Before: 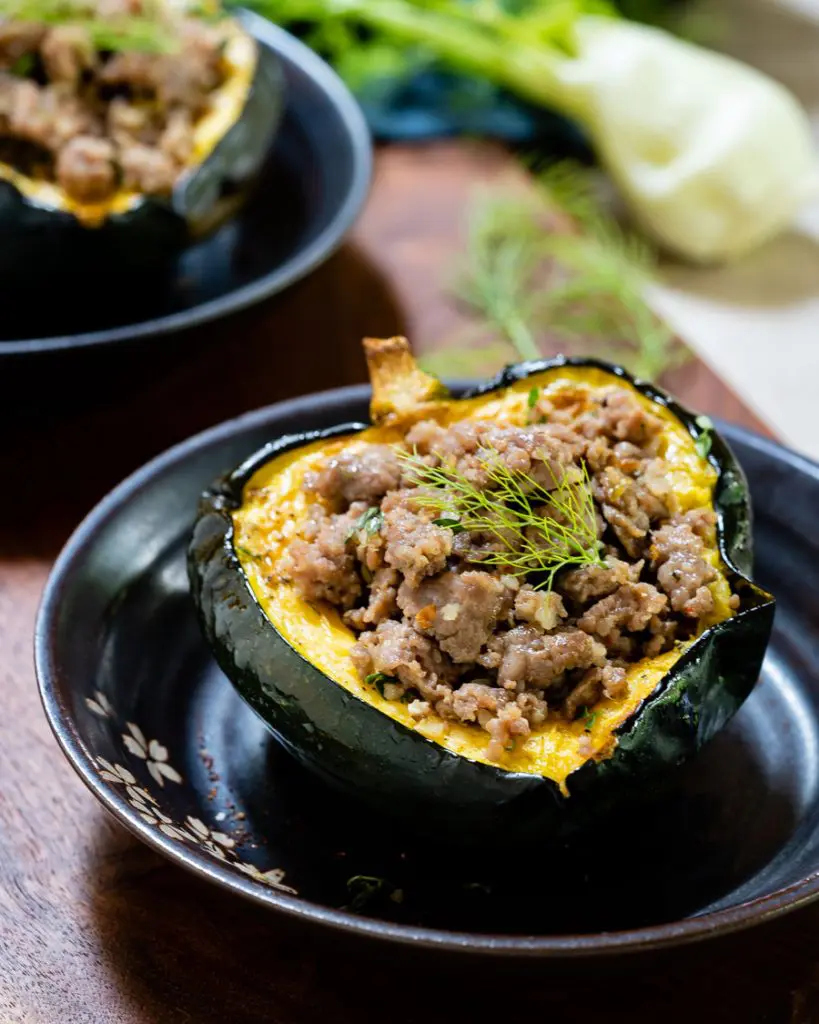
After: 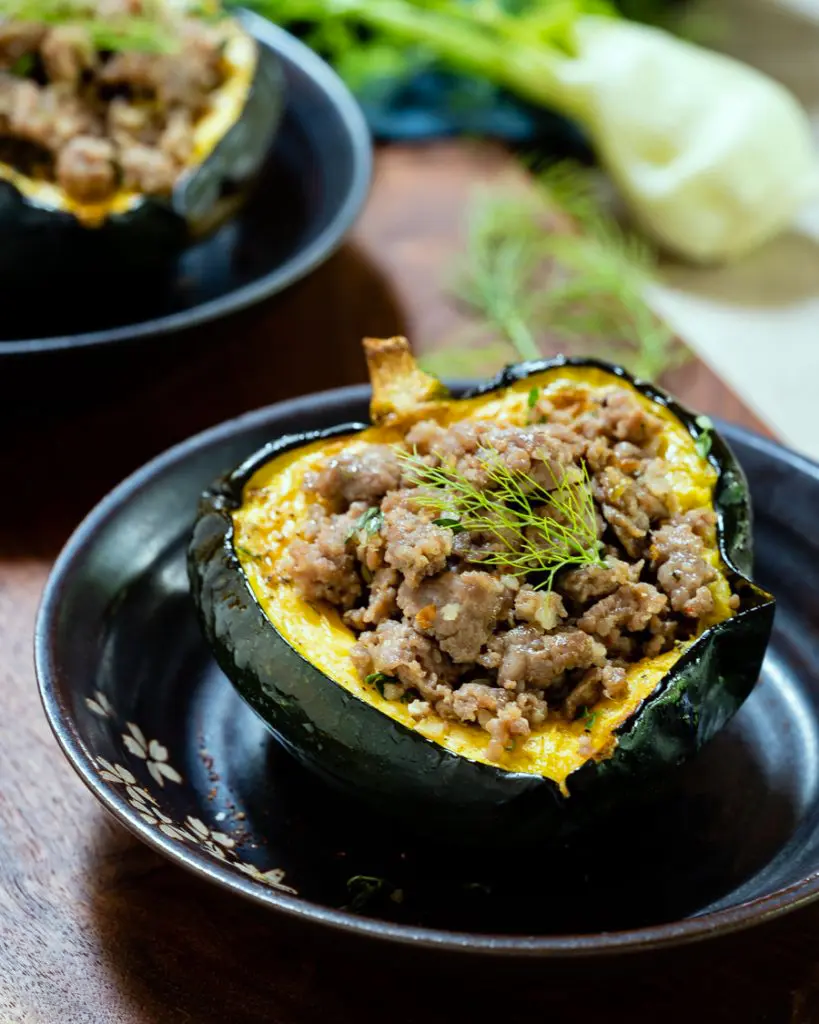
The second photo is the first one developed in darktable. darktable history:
color correction: highlights a* -6.7, highlights b* 0.604
